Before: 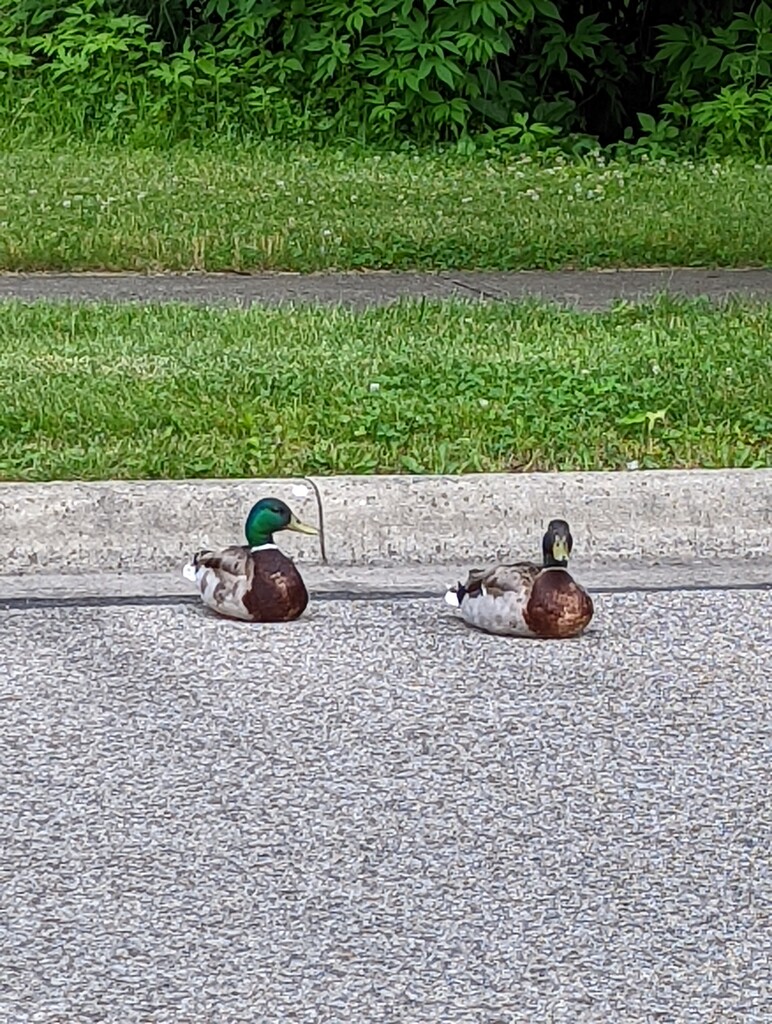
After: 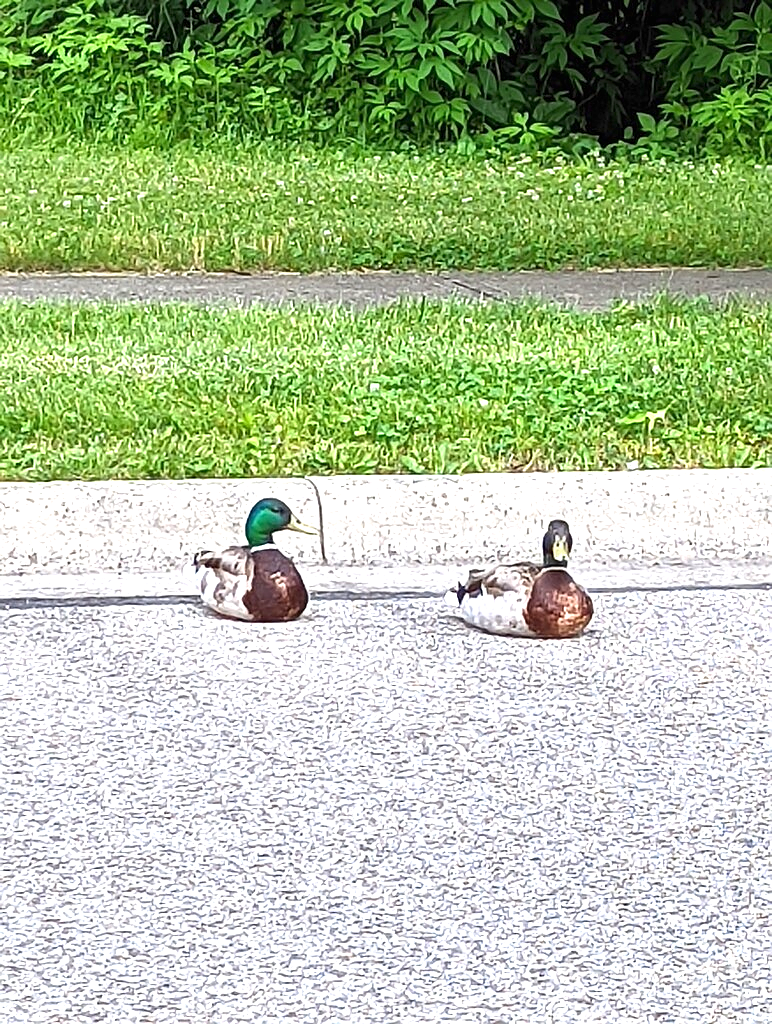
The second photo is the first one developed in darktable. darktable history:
exposure: black level correction 0, exposure 1.2 EV, compensate highlight preservation false
sharpen: radius 1.048
